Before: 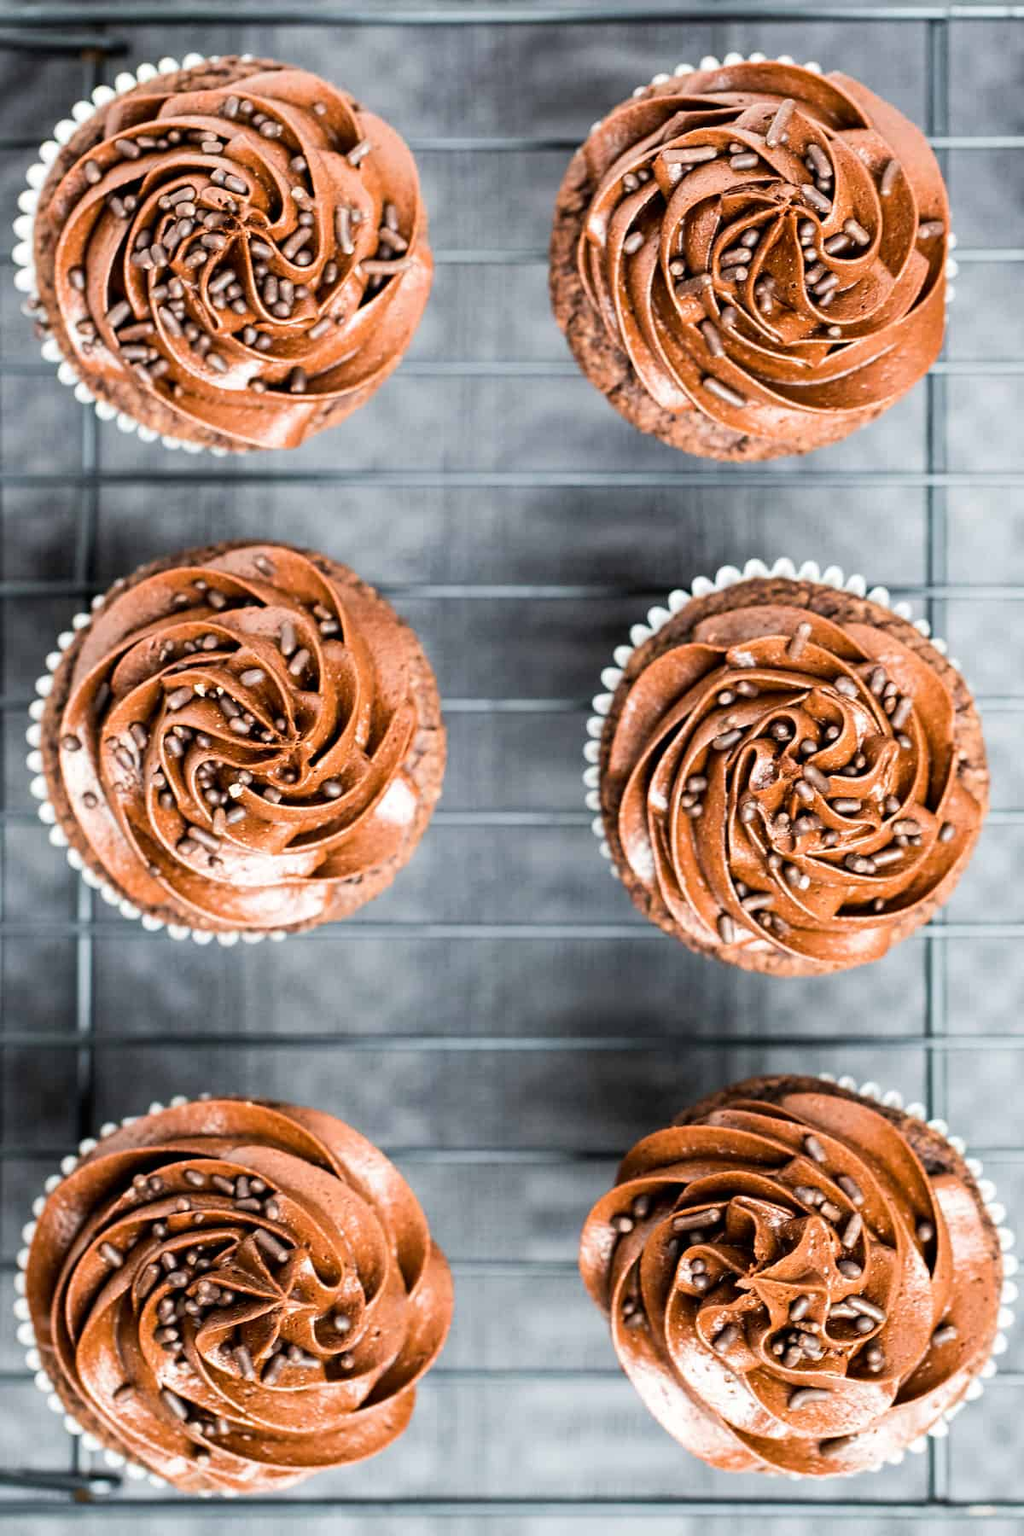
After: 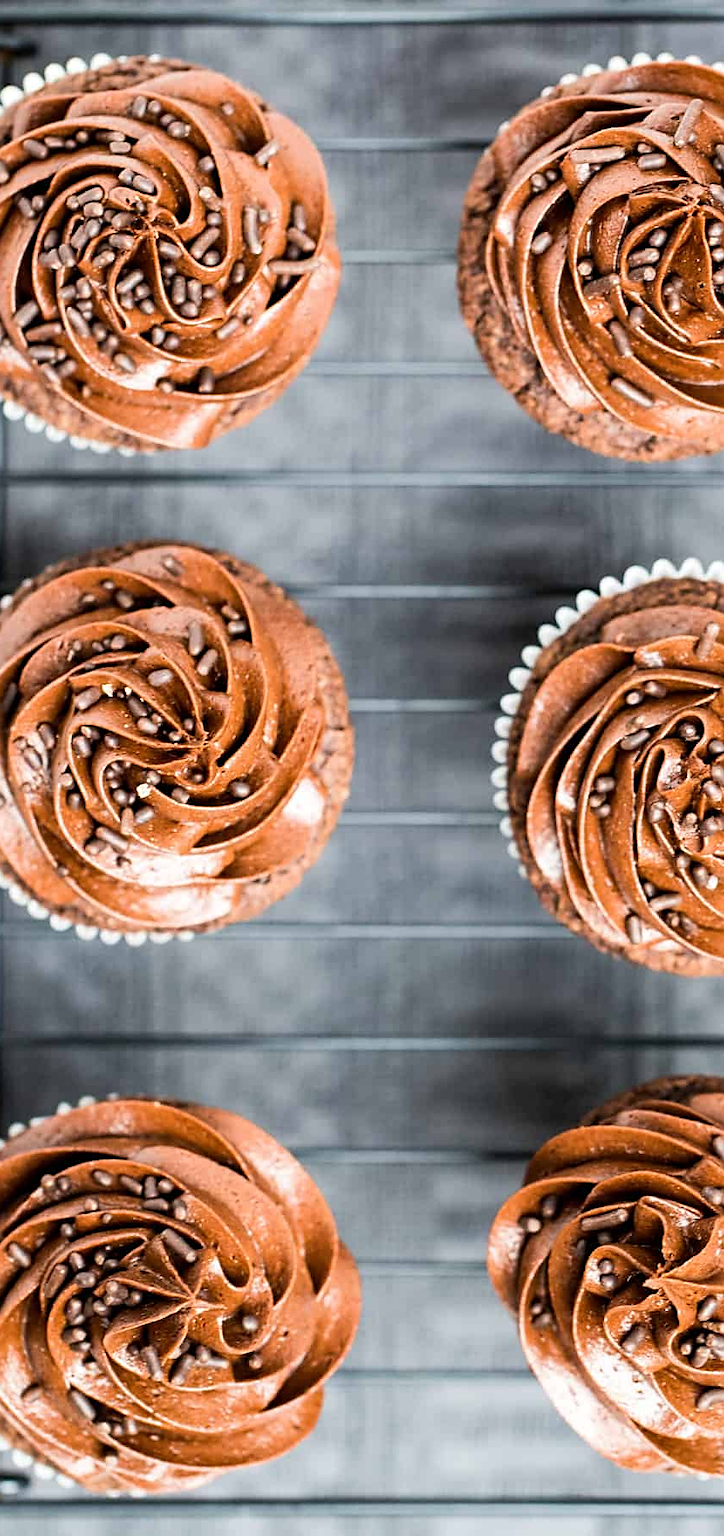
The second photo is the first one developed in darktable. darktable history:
crop and rotate: left 9.061%, right 20.142%
sharpen: radius 1.864, amount 0.398, threshold 1.271
